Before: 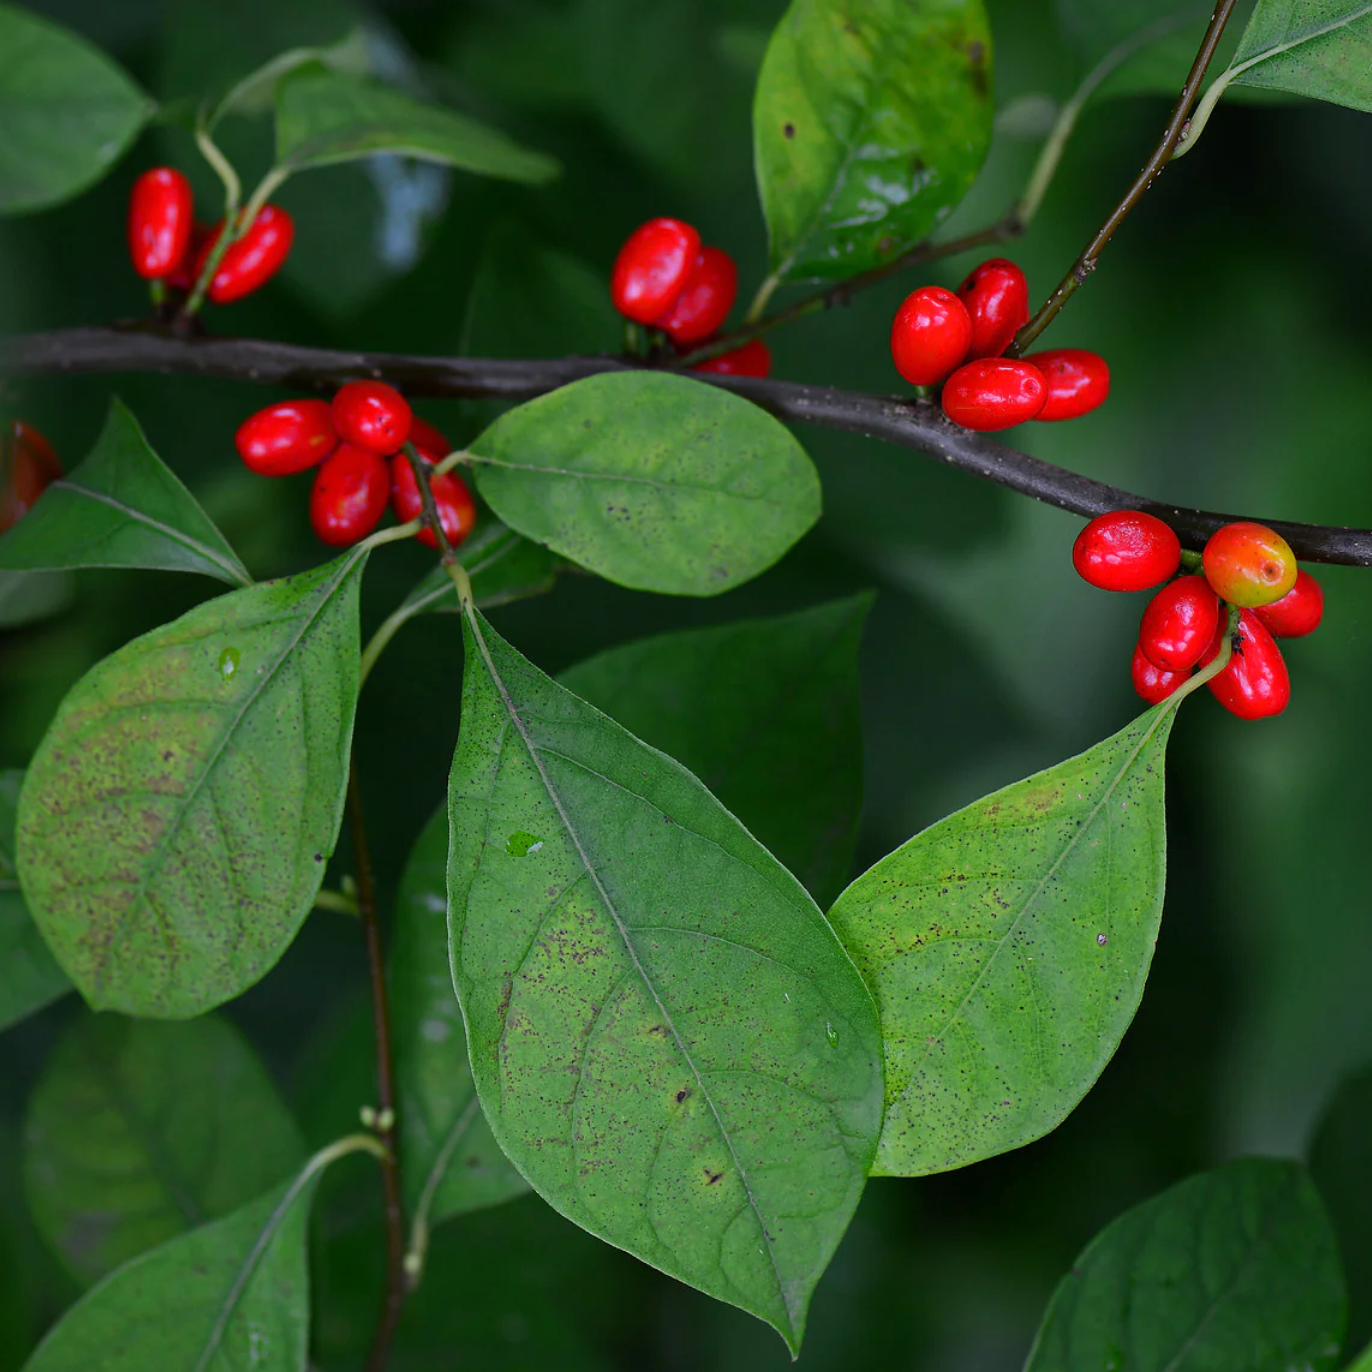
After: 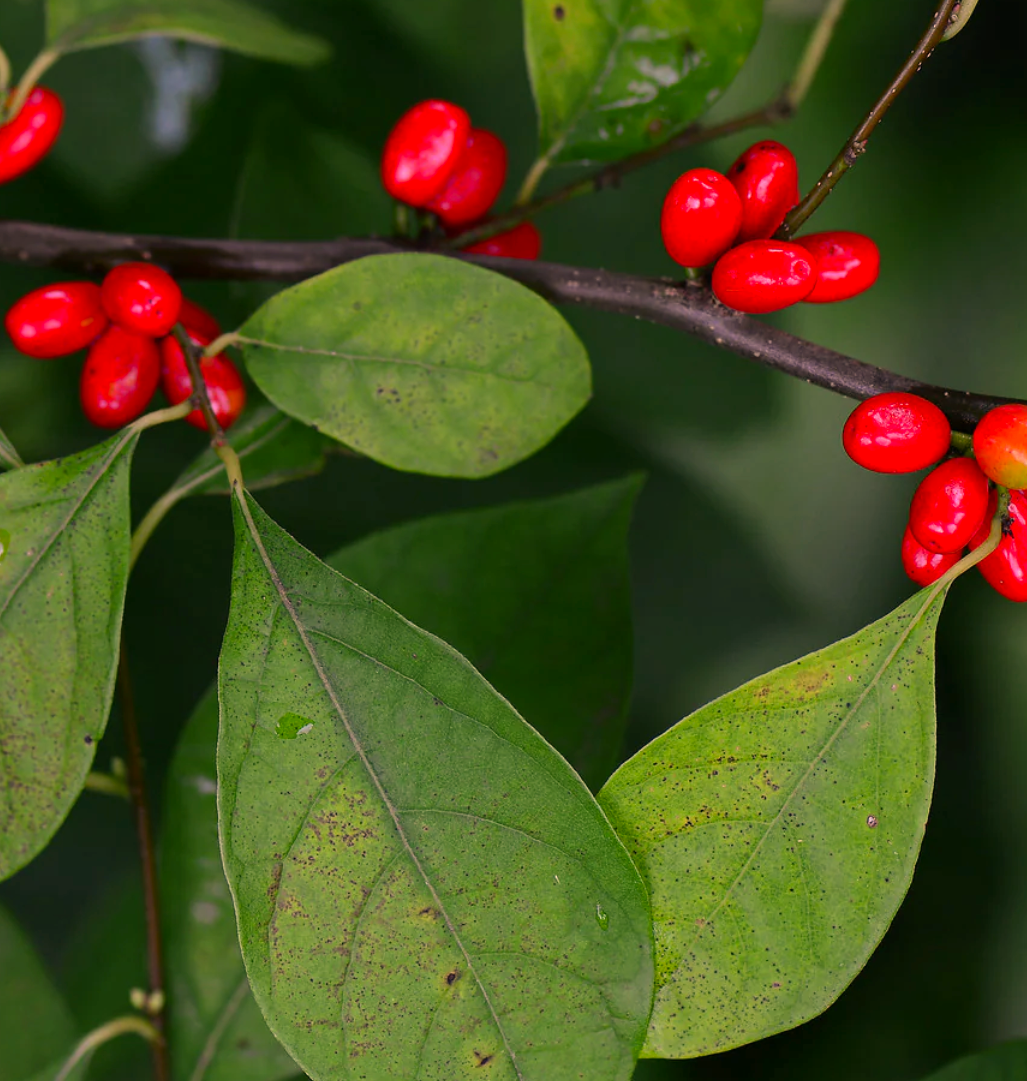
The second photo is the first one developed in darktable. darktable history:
crop: left 16.768%, top 8.653%, right 8.362%, bottom 12.485%
white balance: red 1.127, blue 0.943
color correction: highlights a* 11.96, highlights b* 11.58
